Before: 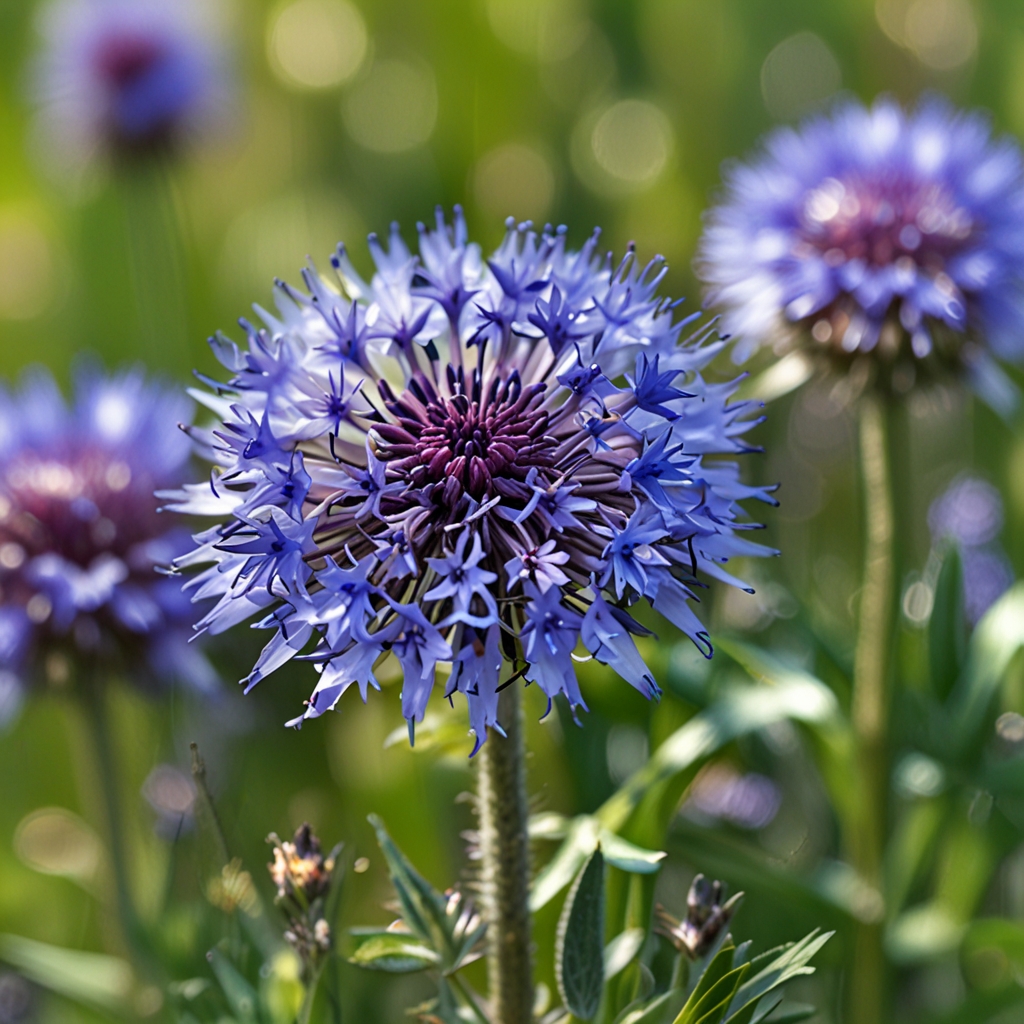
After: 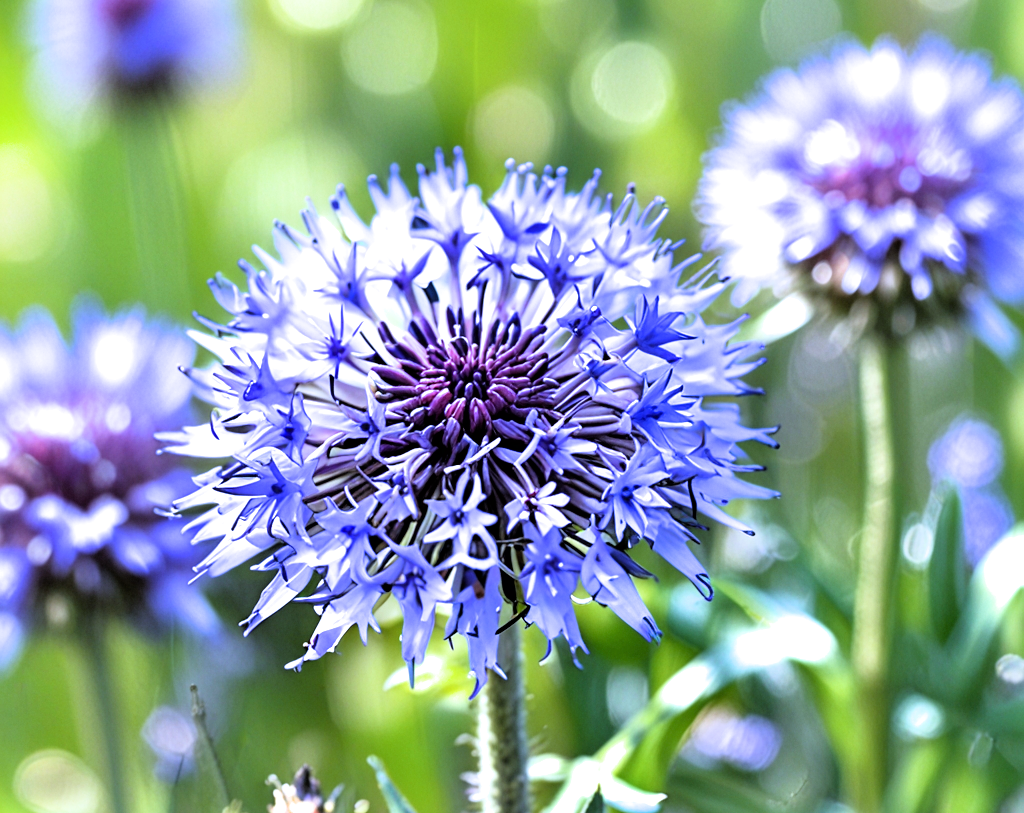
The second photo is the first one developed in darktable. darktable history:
white balance: red 0.871, blue 1.249
filmic rgb: black relative exposure -4.91 EV, white relative exposure 2.84 EV, hardness 3.7
crop and rotate: top 5.667%, bottom 14.937%
exposure: black level correction 0, exposure 1.45 EV, compensate exposure bias true, compensate highlight preservation false
